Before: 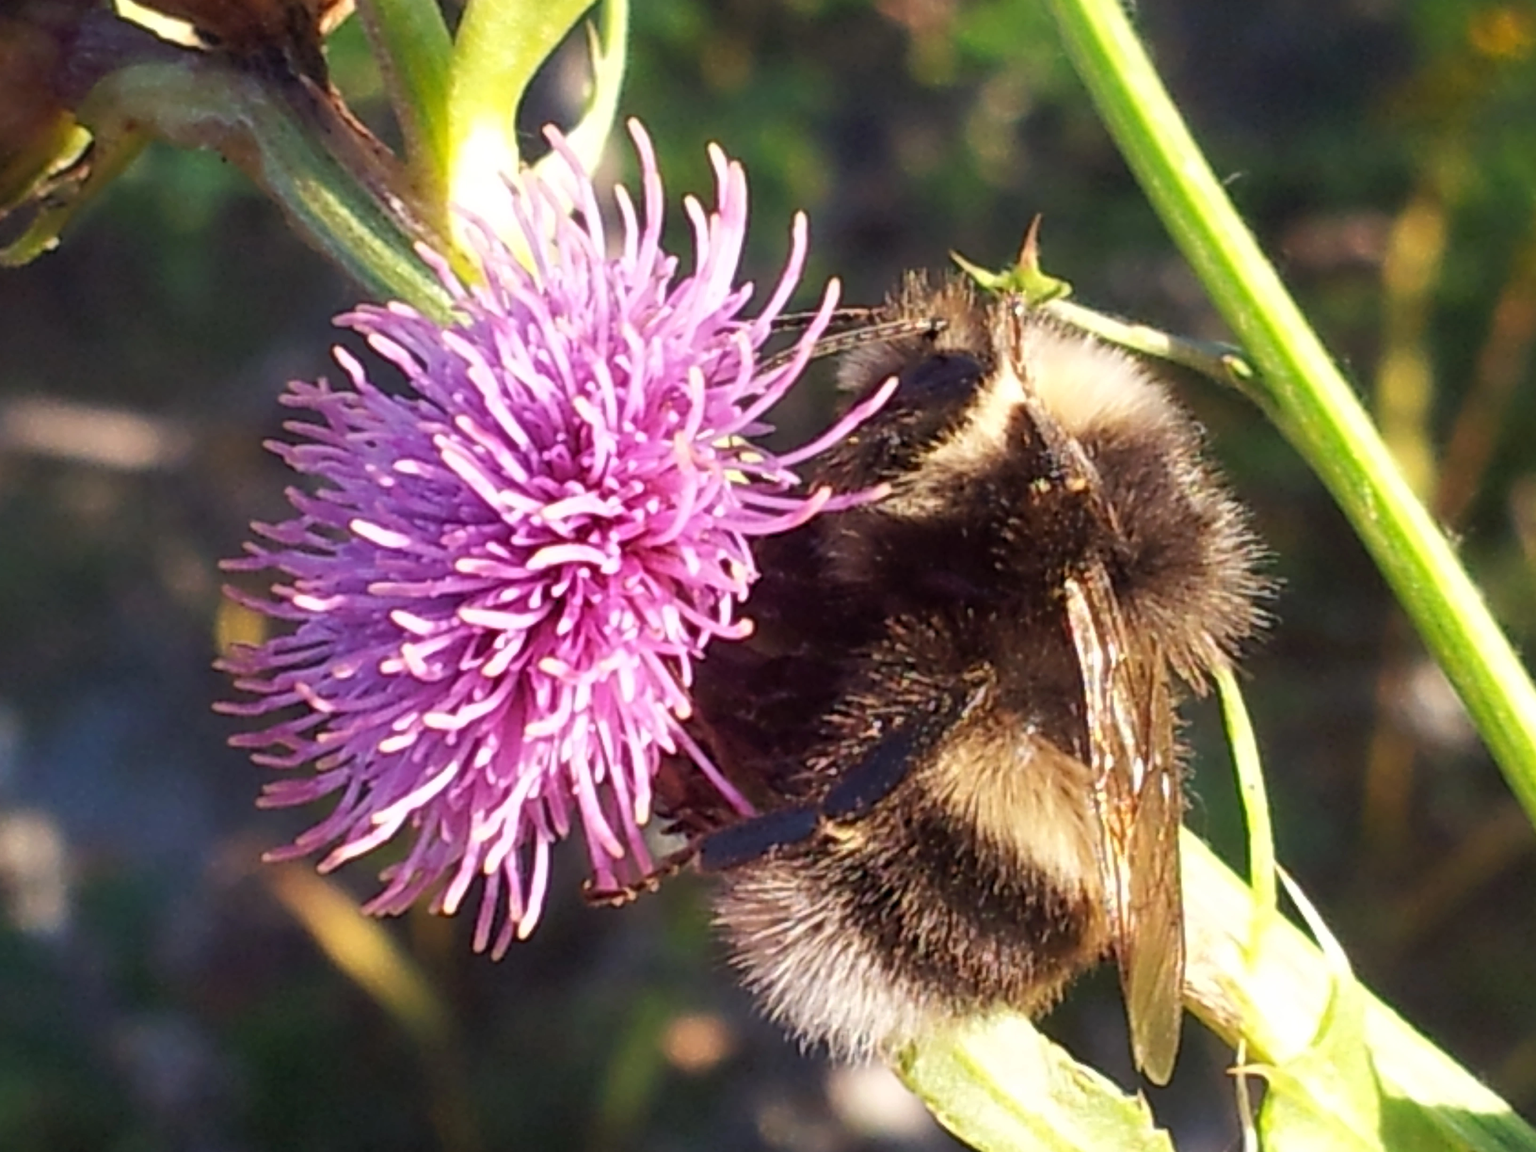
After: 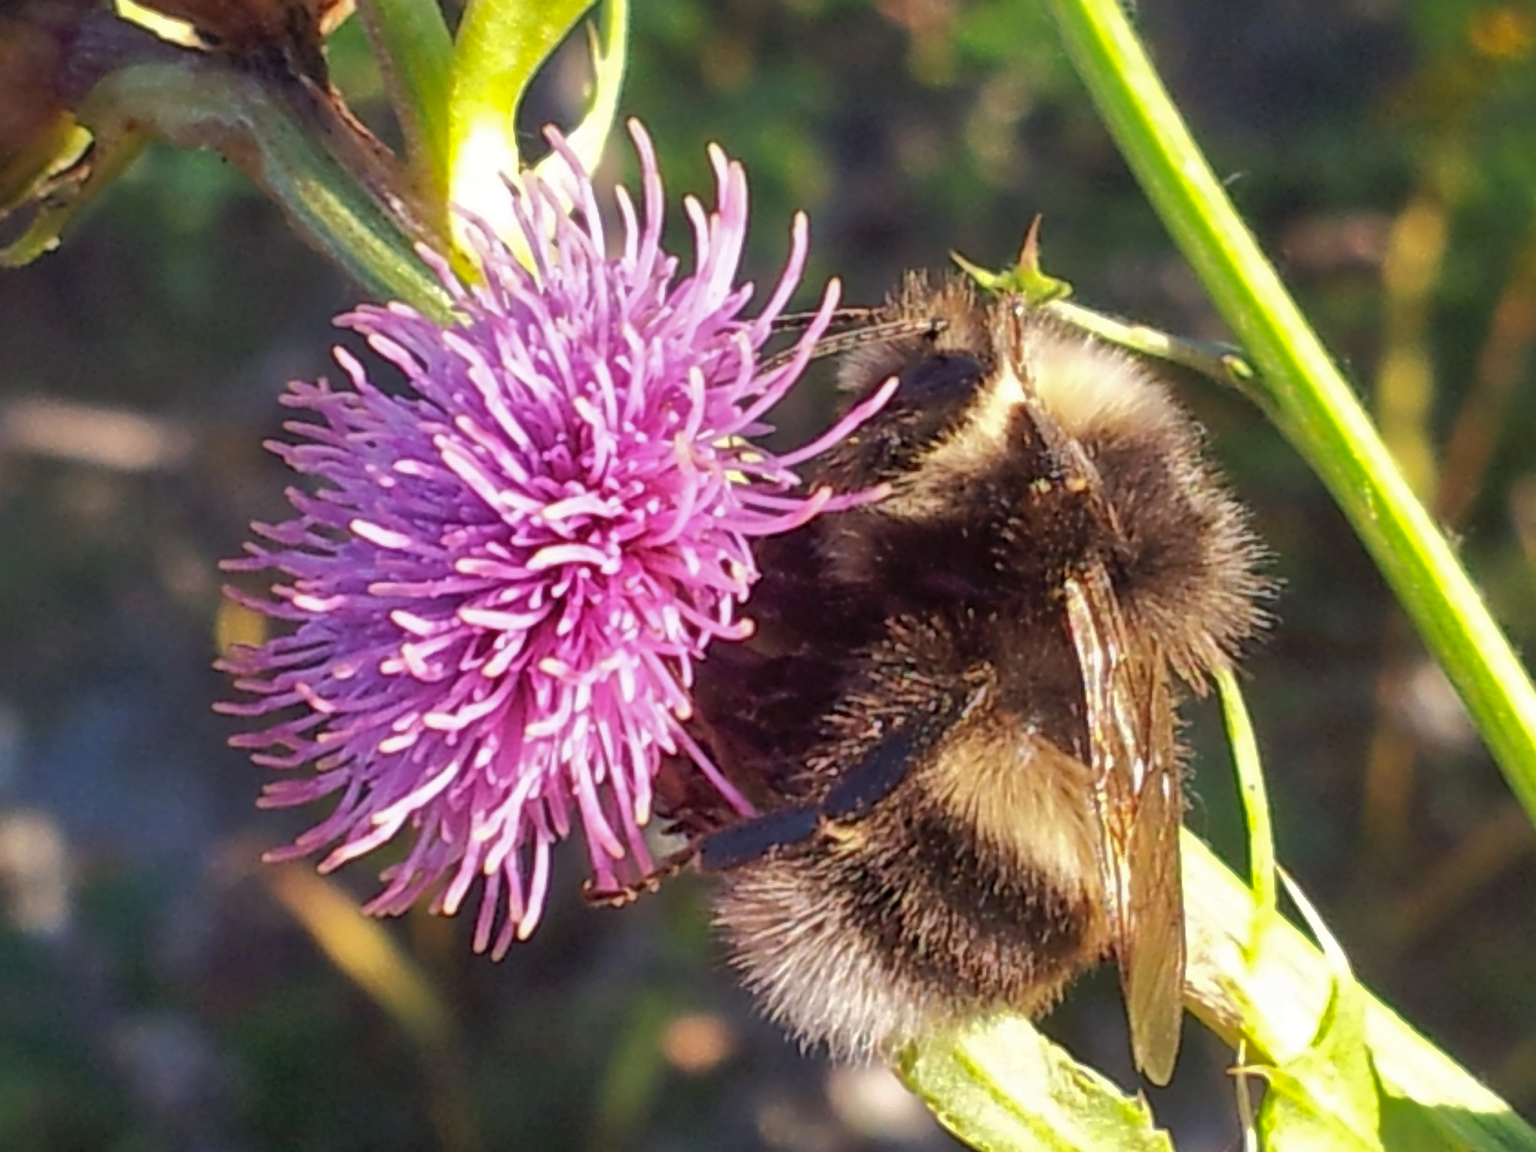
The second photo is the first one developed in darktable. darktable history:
shadows and highlights: shadows 39.26, highlights -60.05
